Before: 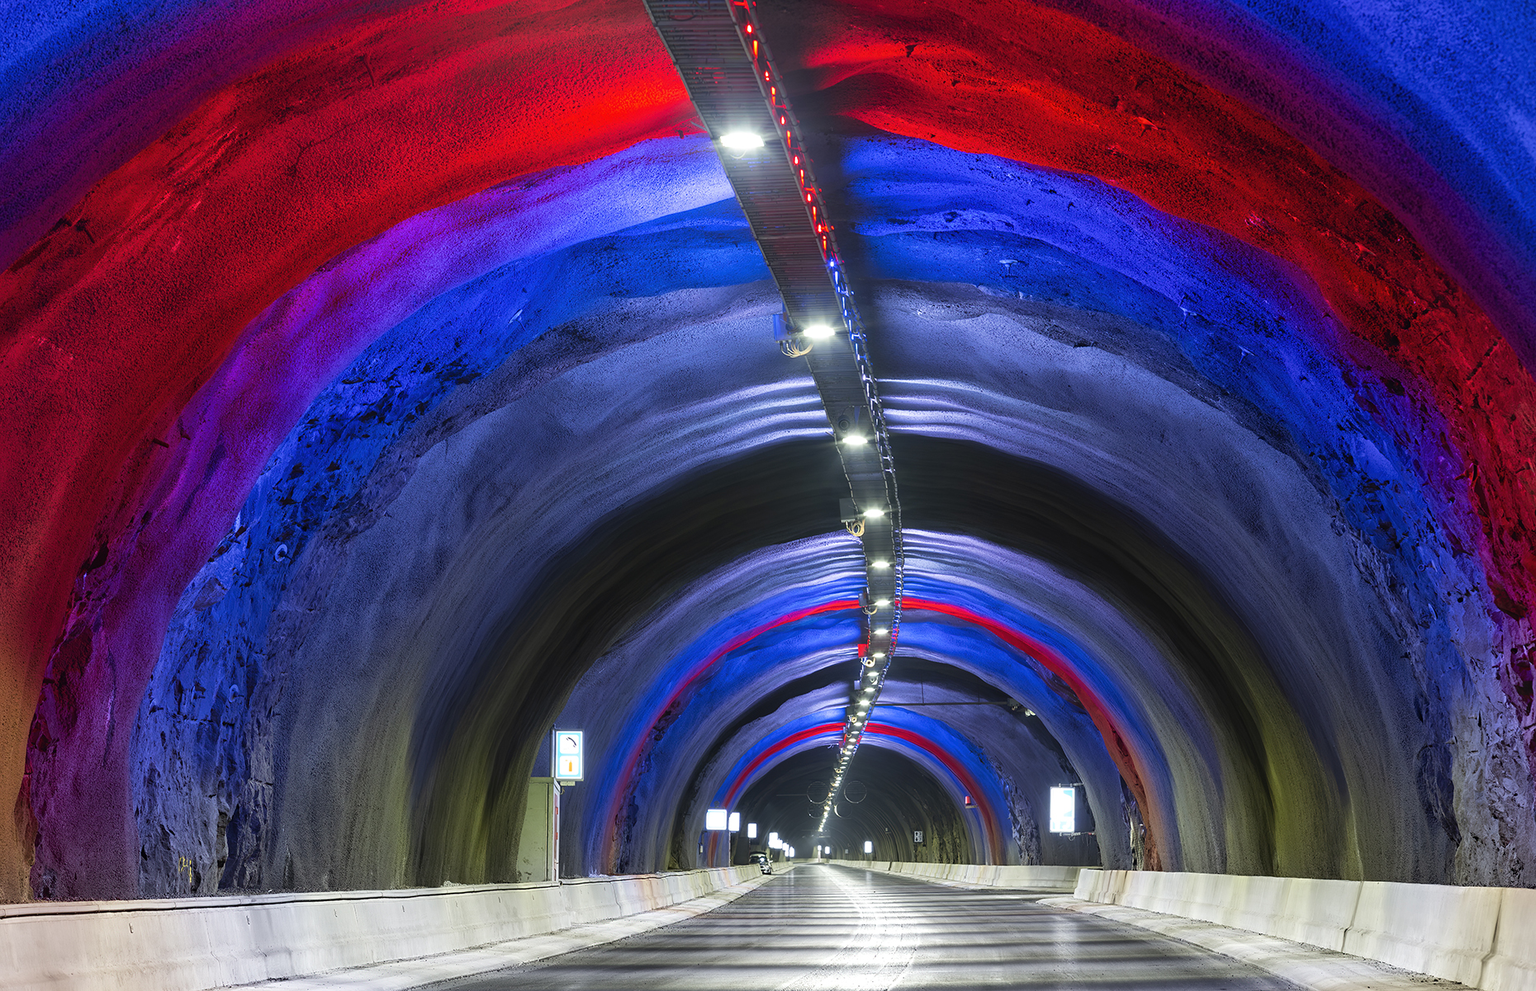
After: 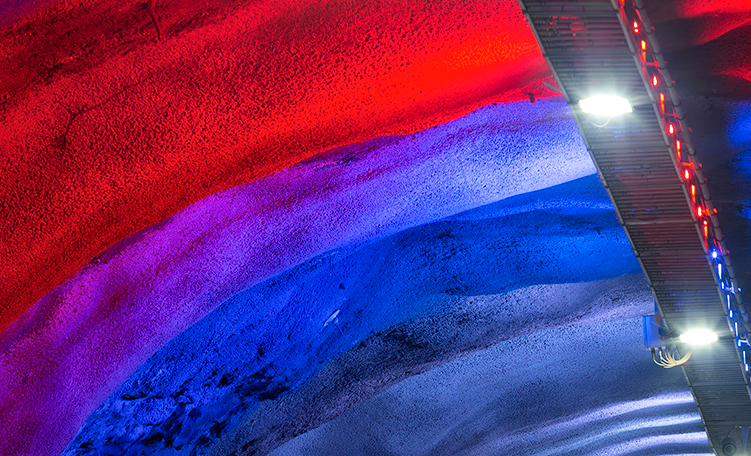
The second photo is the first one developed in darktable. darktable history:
crop: left 15.763%, top 5.452%, right 43.808%, bottom 56.548%
local contrast: mode bilateral grid, contrast 20, coarseness 49, detail 119%, midtone range 0.2
